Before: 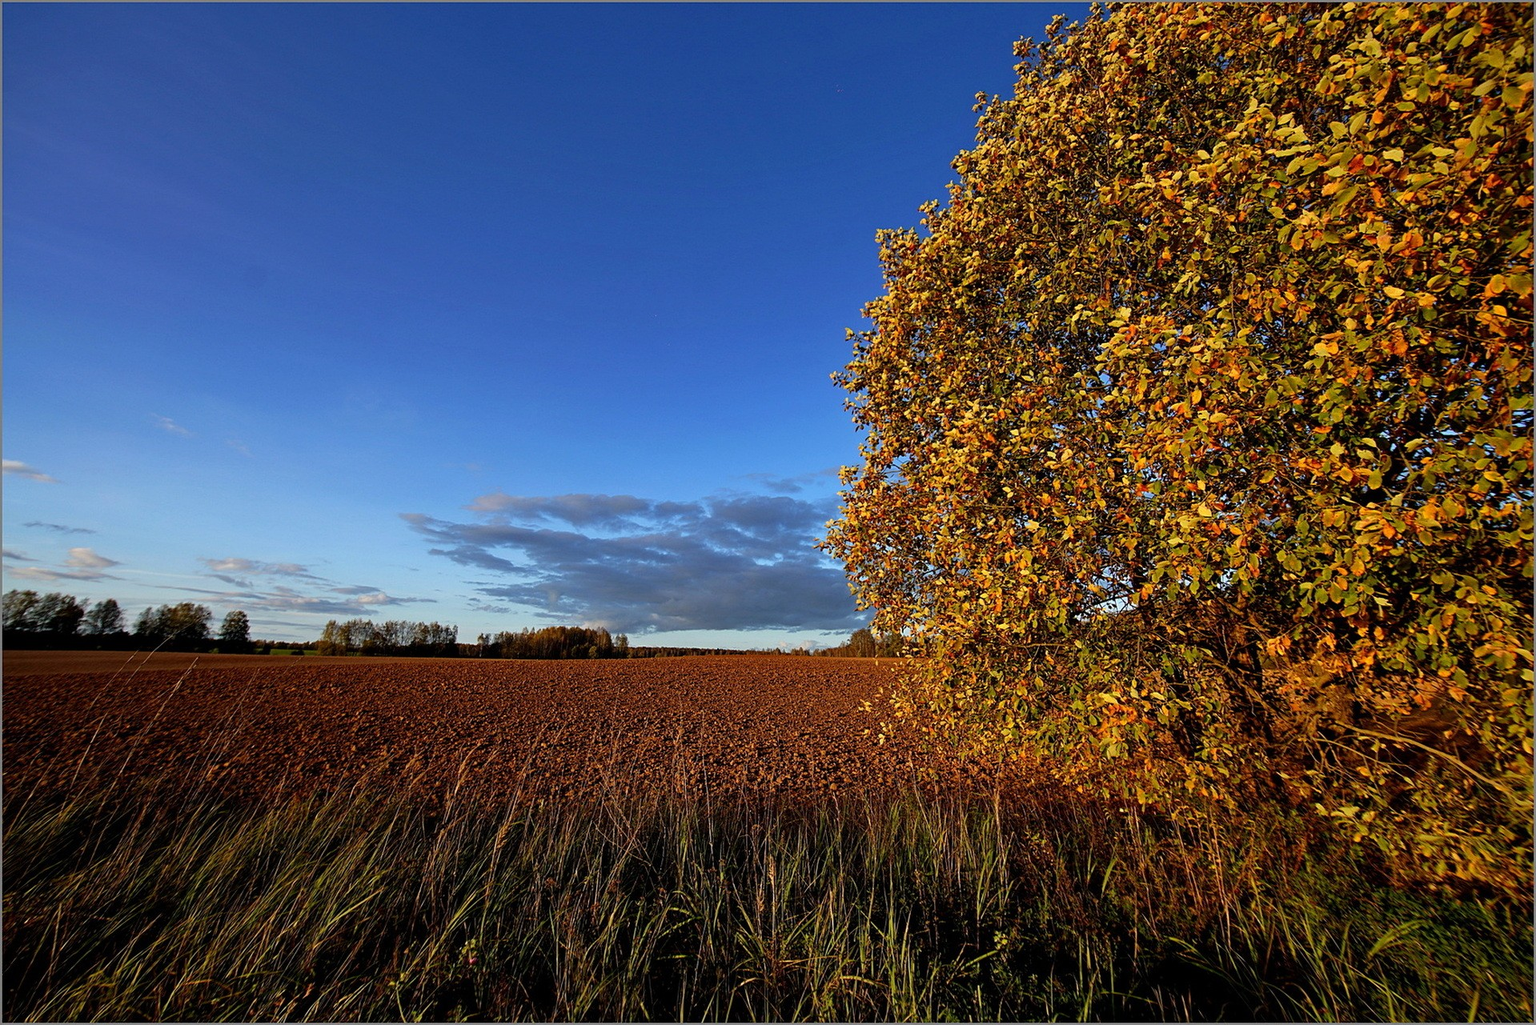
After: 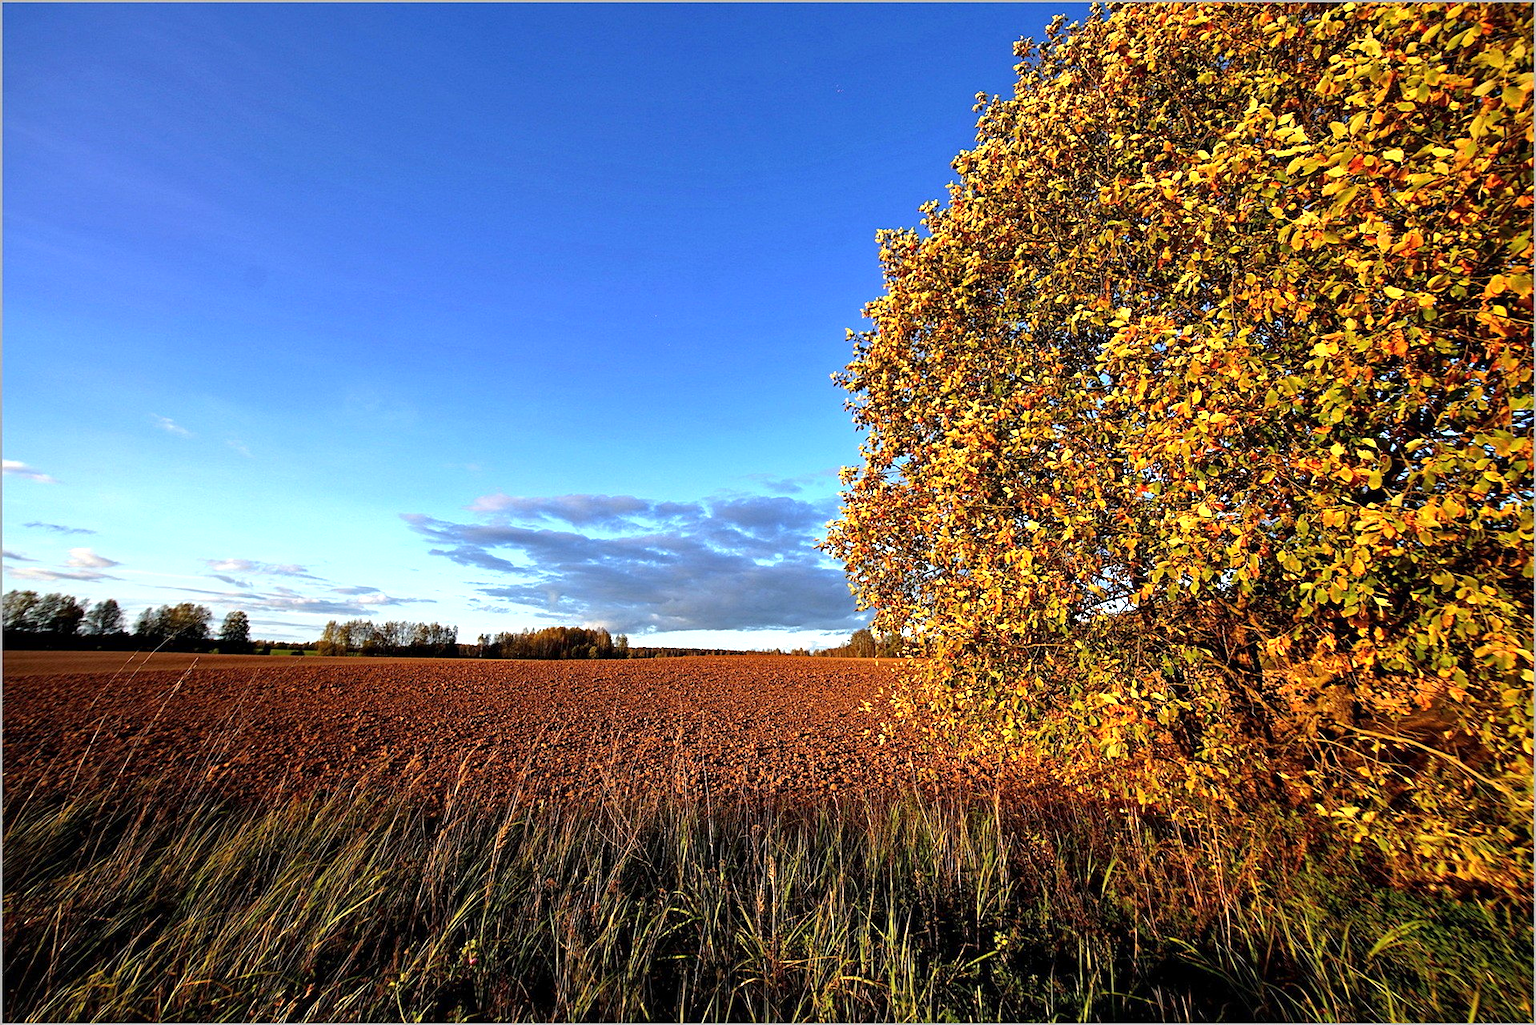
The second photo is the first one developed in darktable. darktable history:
exposure: black level correction 0, exposure 1.103 EV, compensate highlight preservation false
local contrast: mode bilateral grid, contrast 20, coarseness 50, detail 119%, midtone range 0.2
